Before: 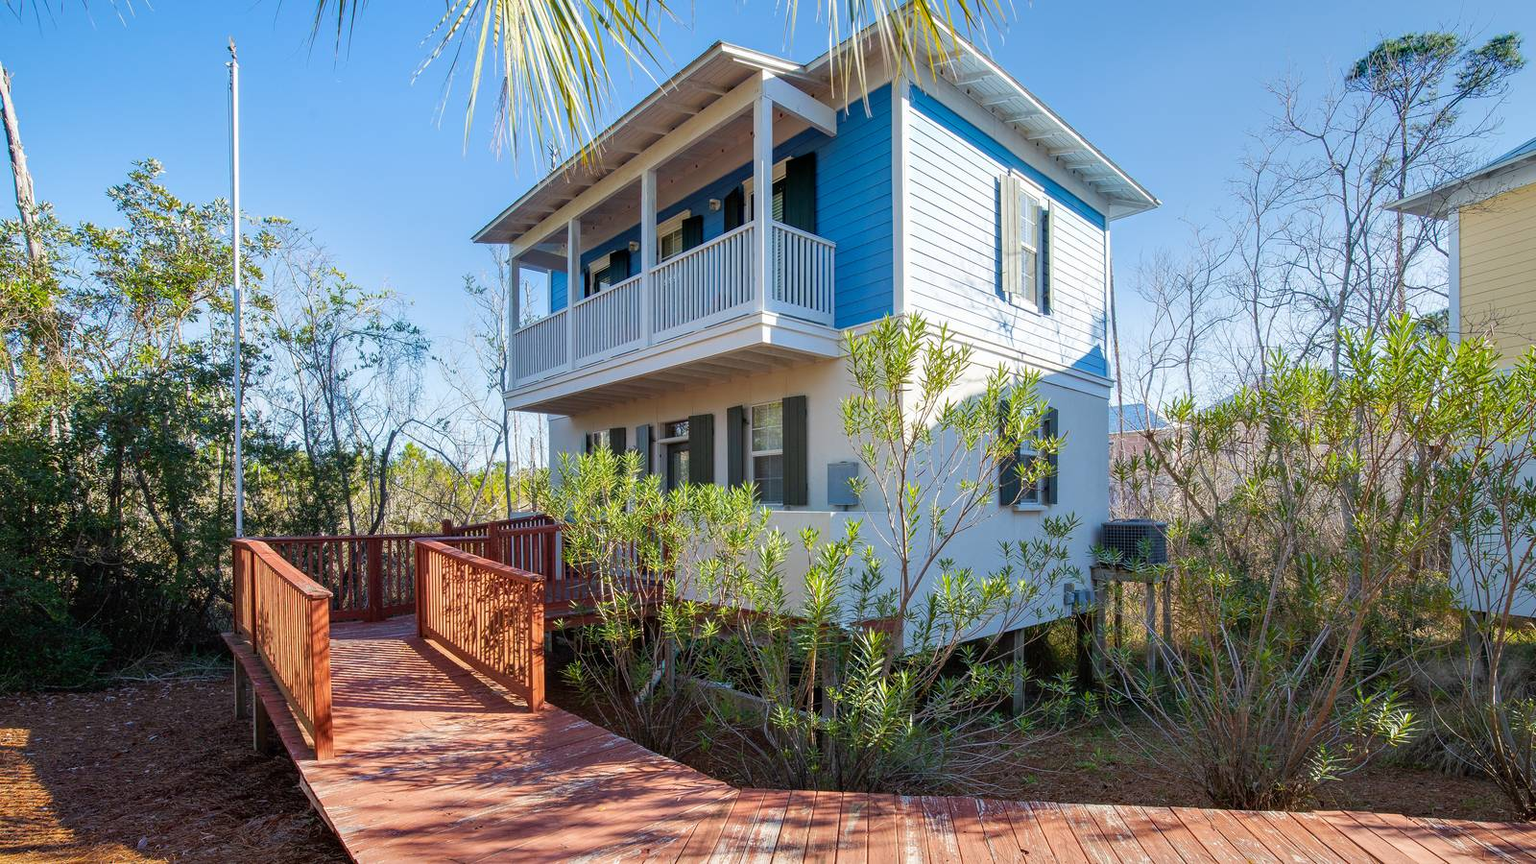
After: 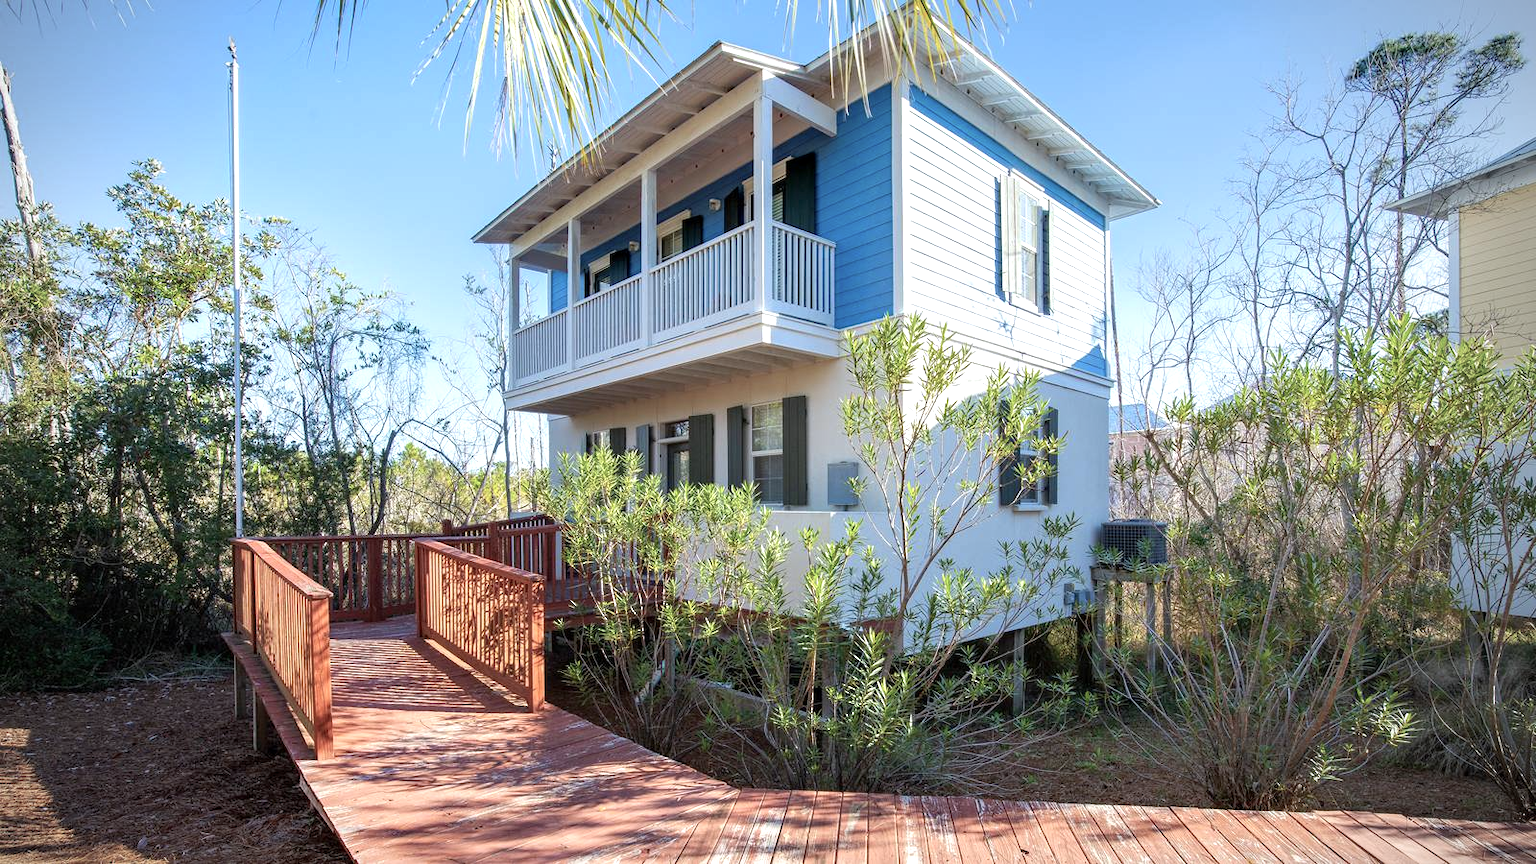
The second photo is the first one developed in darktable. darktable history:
color balance: input saturation 80.07%
sharpen: radius 2.883, amount 0.868, threshold 47.523
exposure: black level correction 0.001, exposure 0.5 EV, compensate exposure bias true, compensate highlight preservation false
white balance: red 0.982, blue 1.018
vignetting: unbound false
